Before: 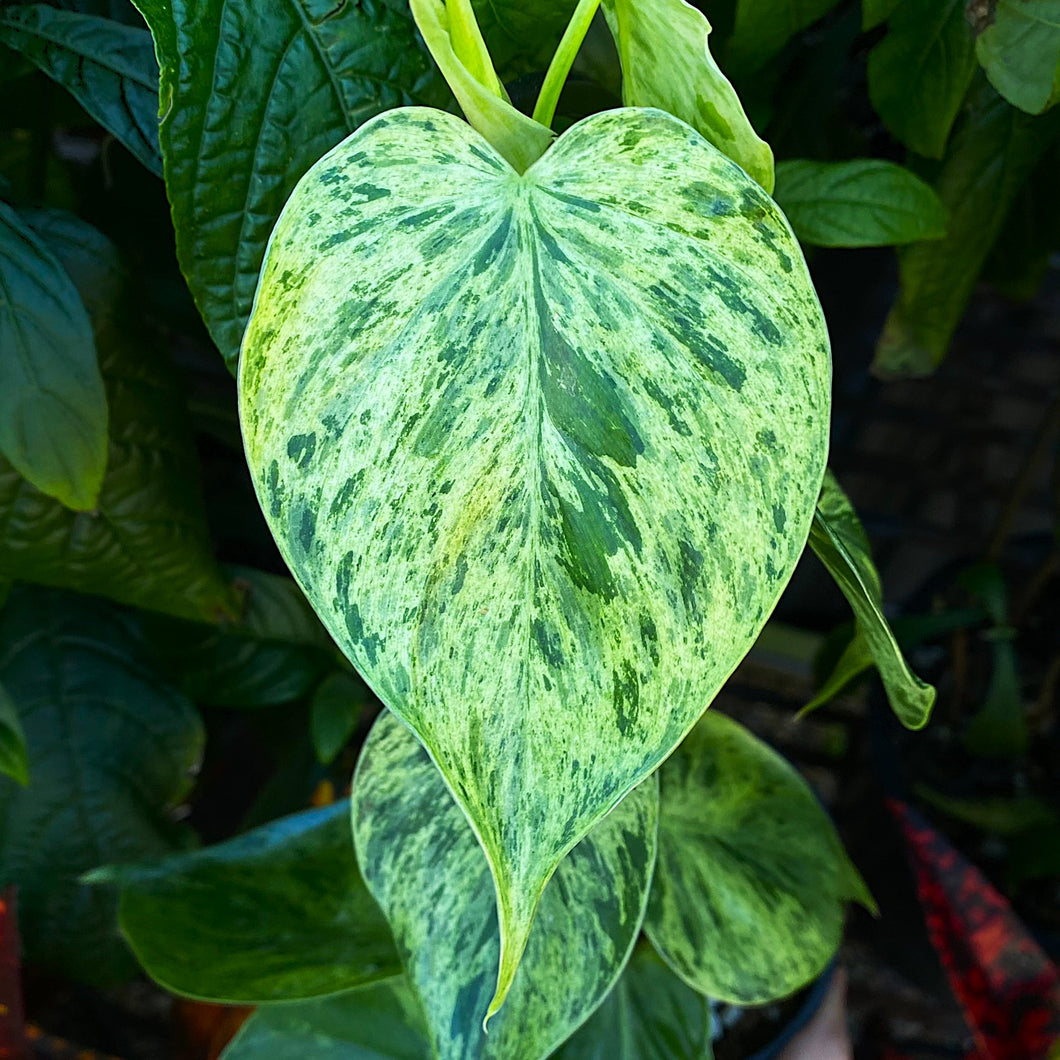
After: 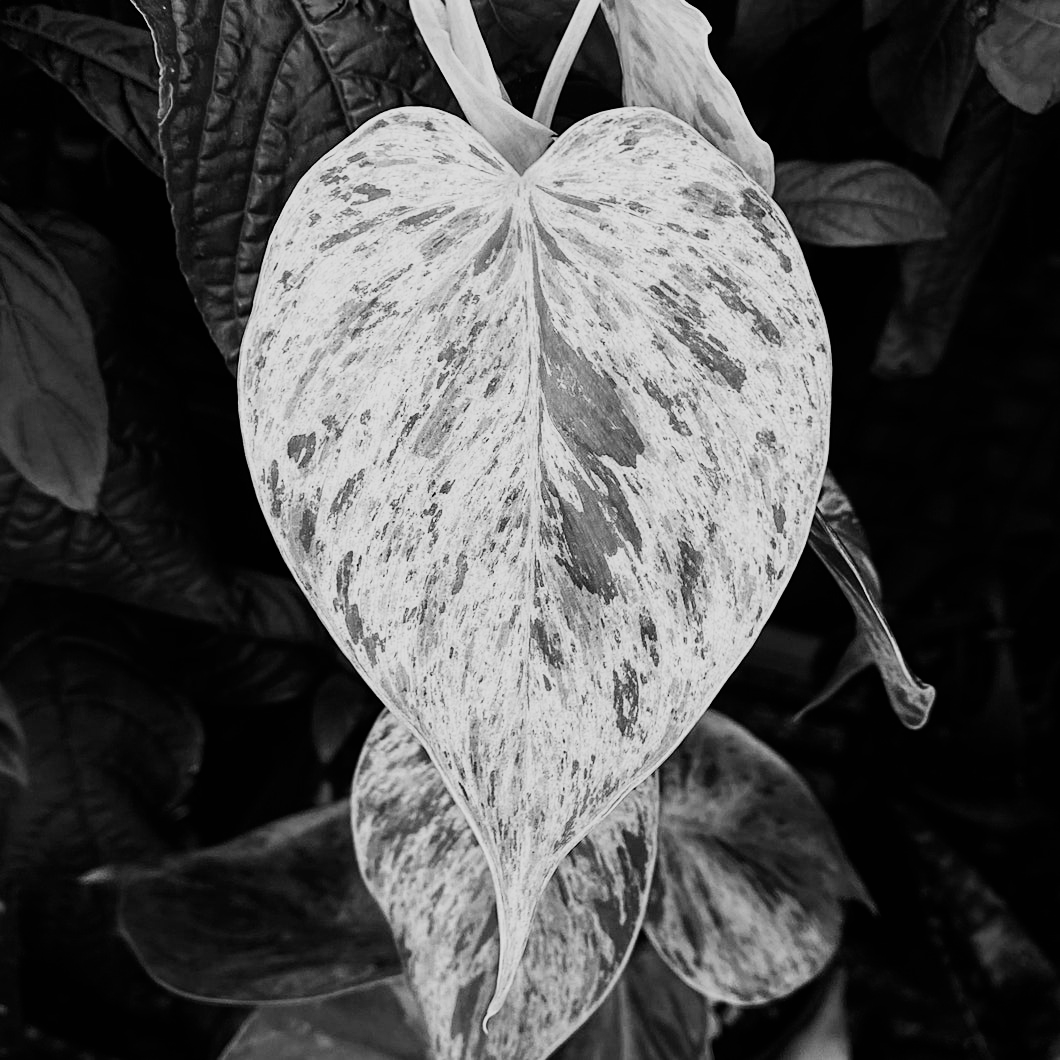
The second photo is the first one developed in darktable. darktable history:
monochrome: on, module defaults
sigmoid: contrast 1.7, skew -0.2, preserve hue 0%, red attenuation 0.1, red rotation 0.035, green attenuation 0.1, green rotation -0.017, blue attenuation 0.15, blue rotation -0.052, base primaries Rec2020
white balance: emerald 1
color balance rgb: perceptual saturation grading › global saturation 20%, perceptual saturation grading › highlights -50%, perceptual saturation grading › shadows 30%
